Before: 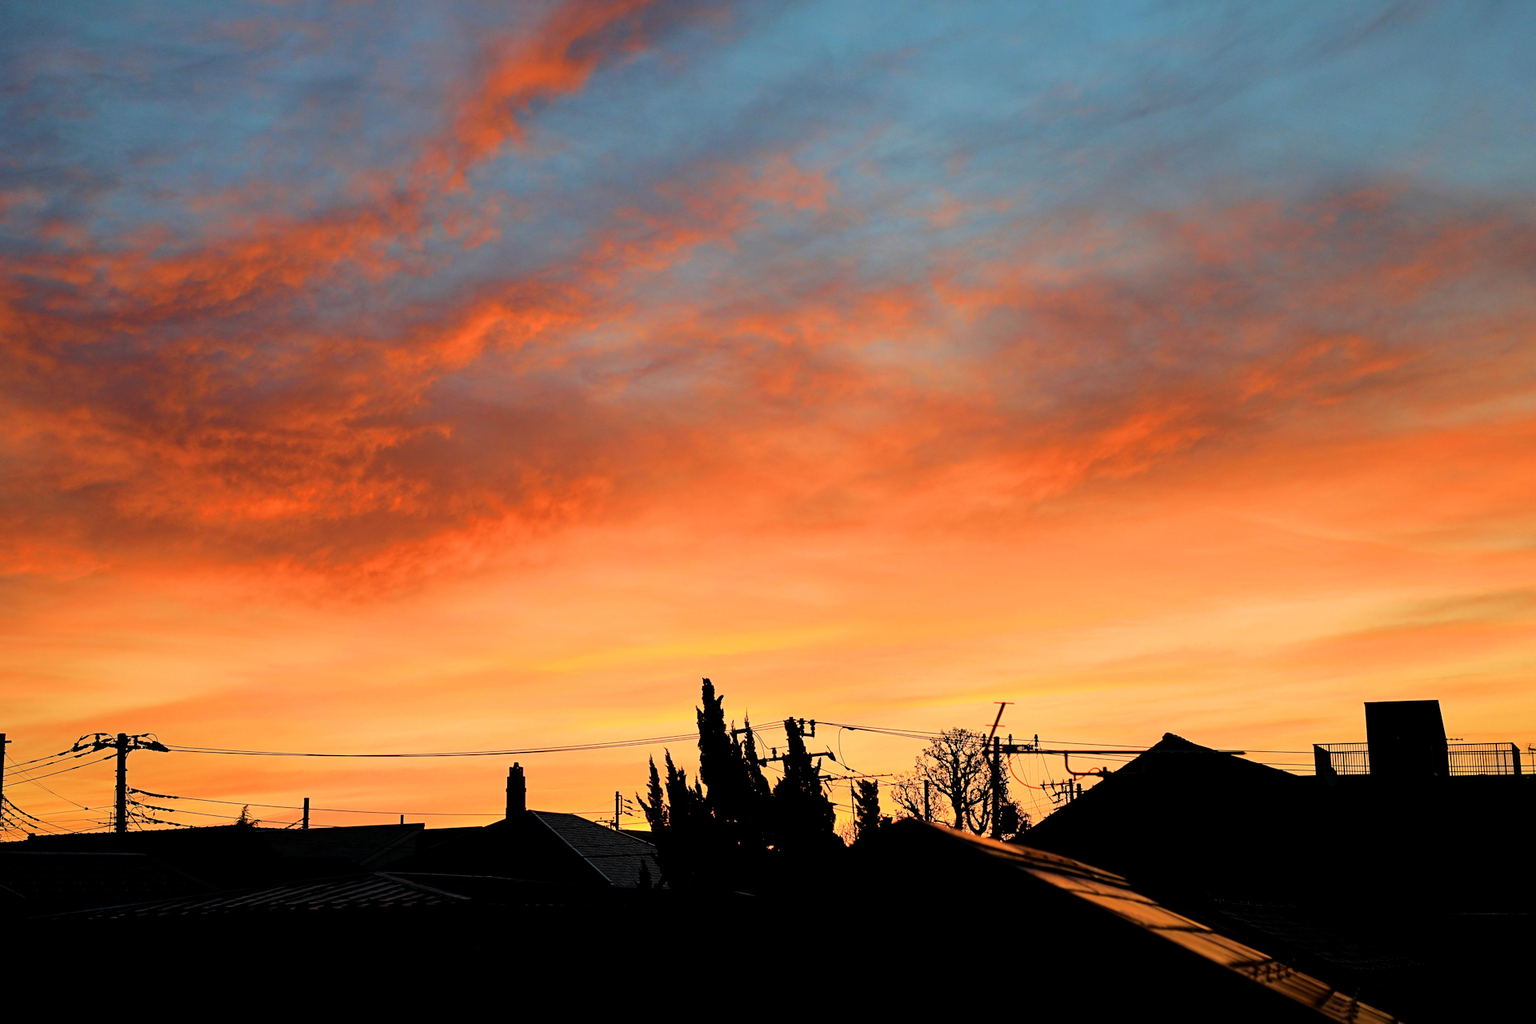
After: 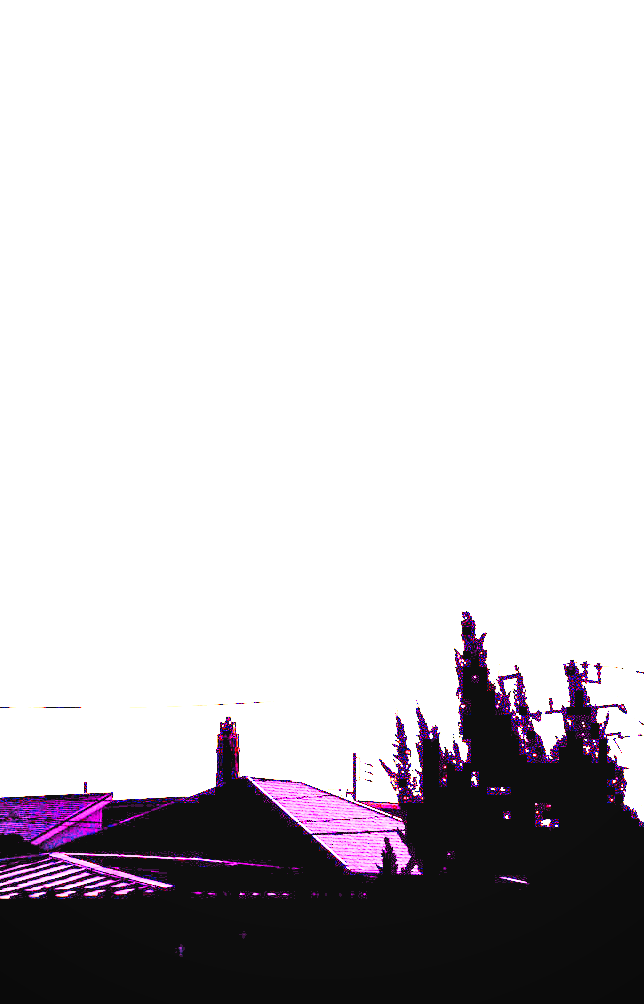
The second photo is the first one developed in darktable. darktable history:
white balance: red 8, blue 8
contrast brightness saturation: brightness 0.09, saturation 0.19
crop and rotate: left 21.77%, top 18.528%, right 44.676%, bottom 2.997%
exposure: black level correction 0, exposure 4 EV, compensate exposure bias true, compensate highlight preservation false
vignetting: fall-off radius 60.65%
base curve: curves: ch0 [(0, 0) (0.036, 0.025) (0.121, 0.166) (0.206, 0.329) (0.605, 0.79) (1, 1)], preserve colors none
